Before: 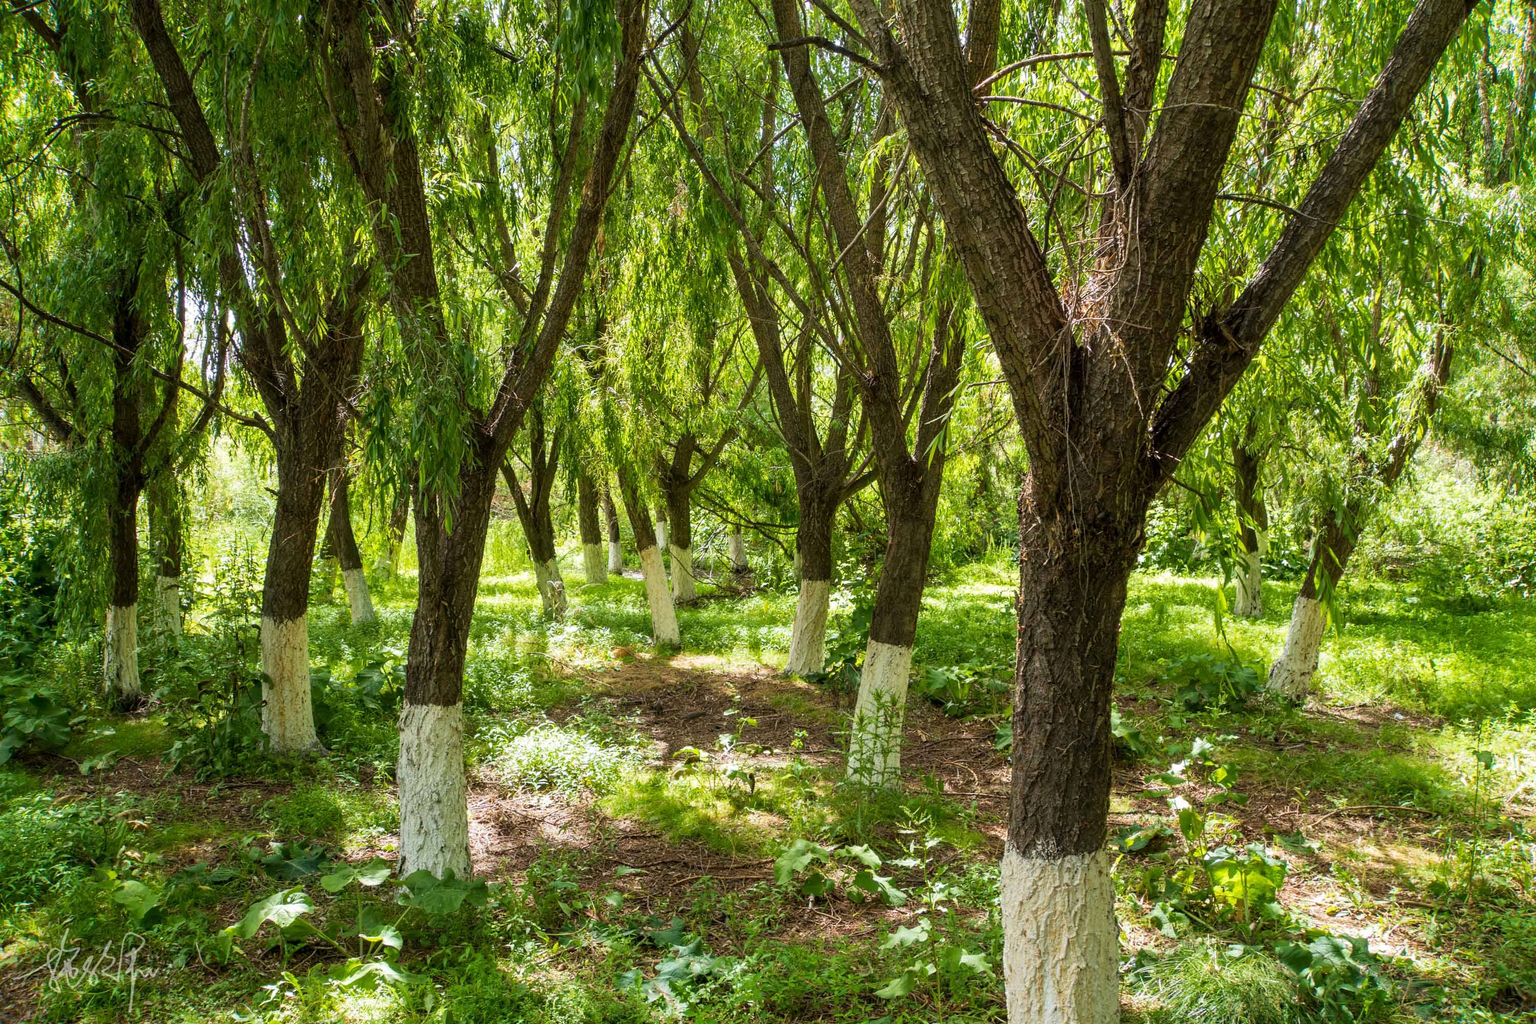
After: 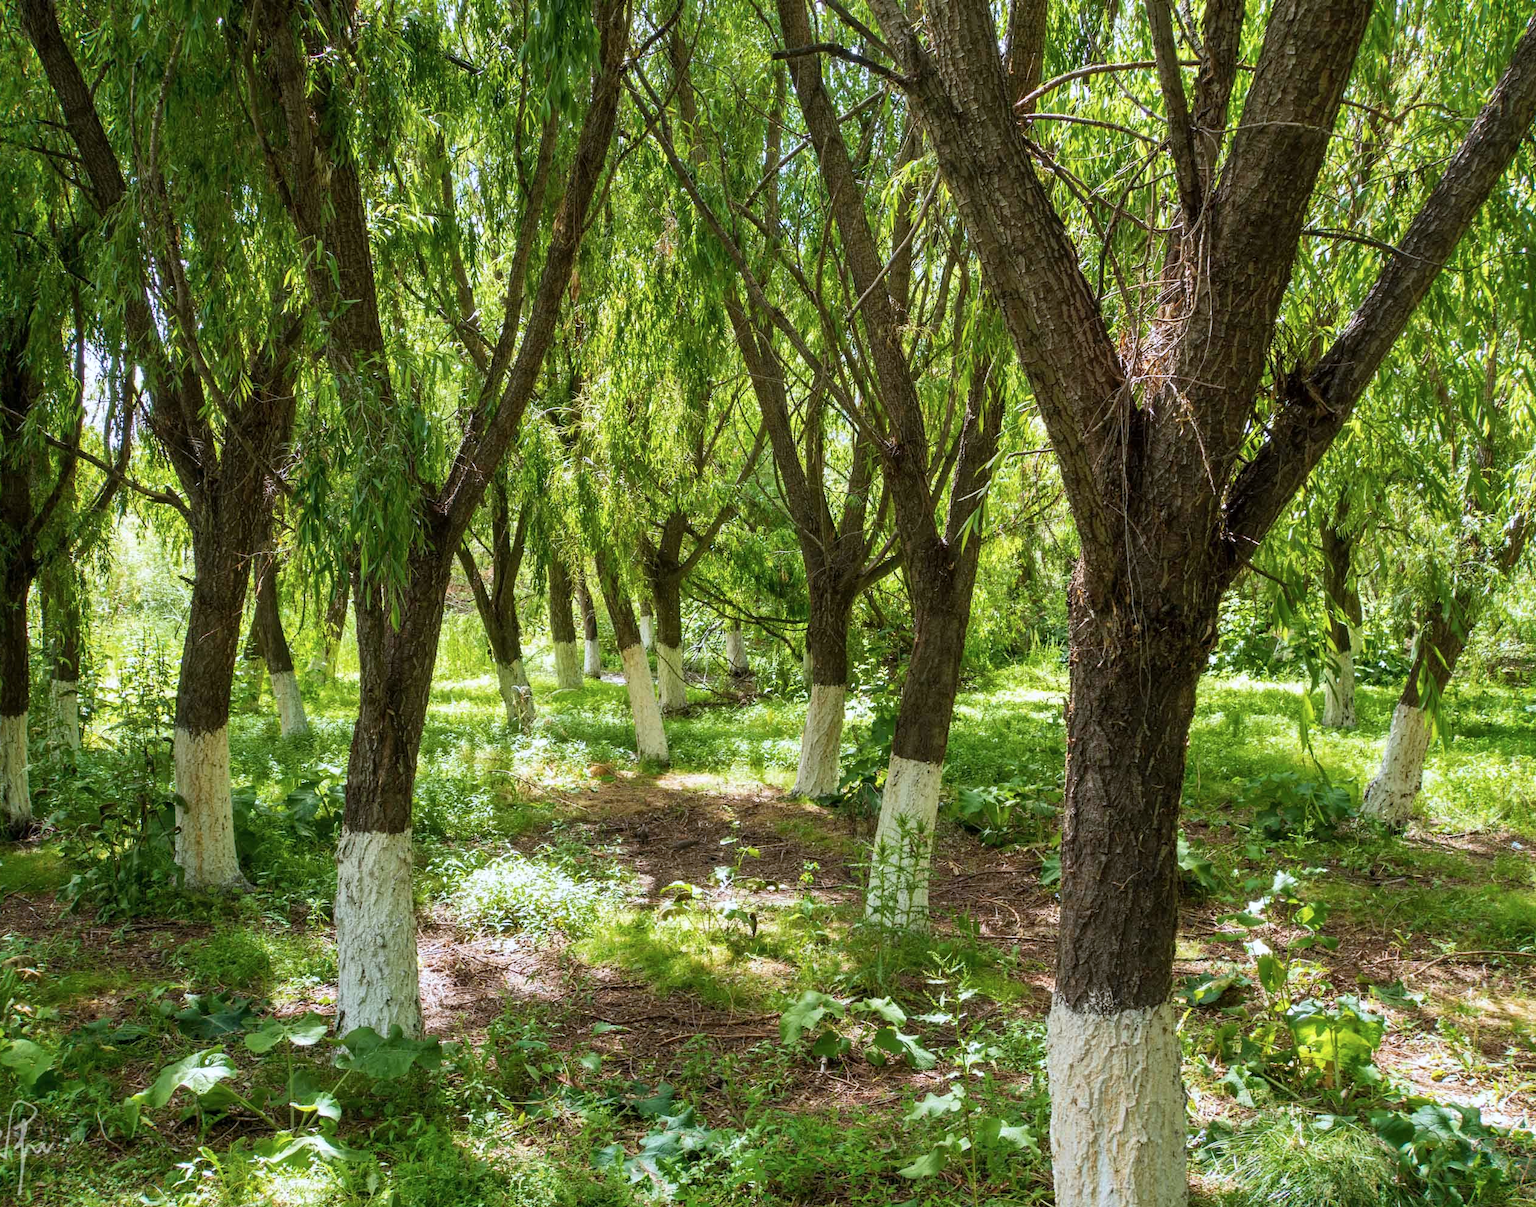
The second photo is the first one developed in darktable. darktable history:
crop: left 7.417%, right 7.832%
color correction: highlights a* -0.777, highlights b* -9
